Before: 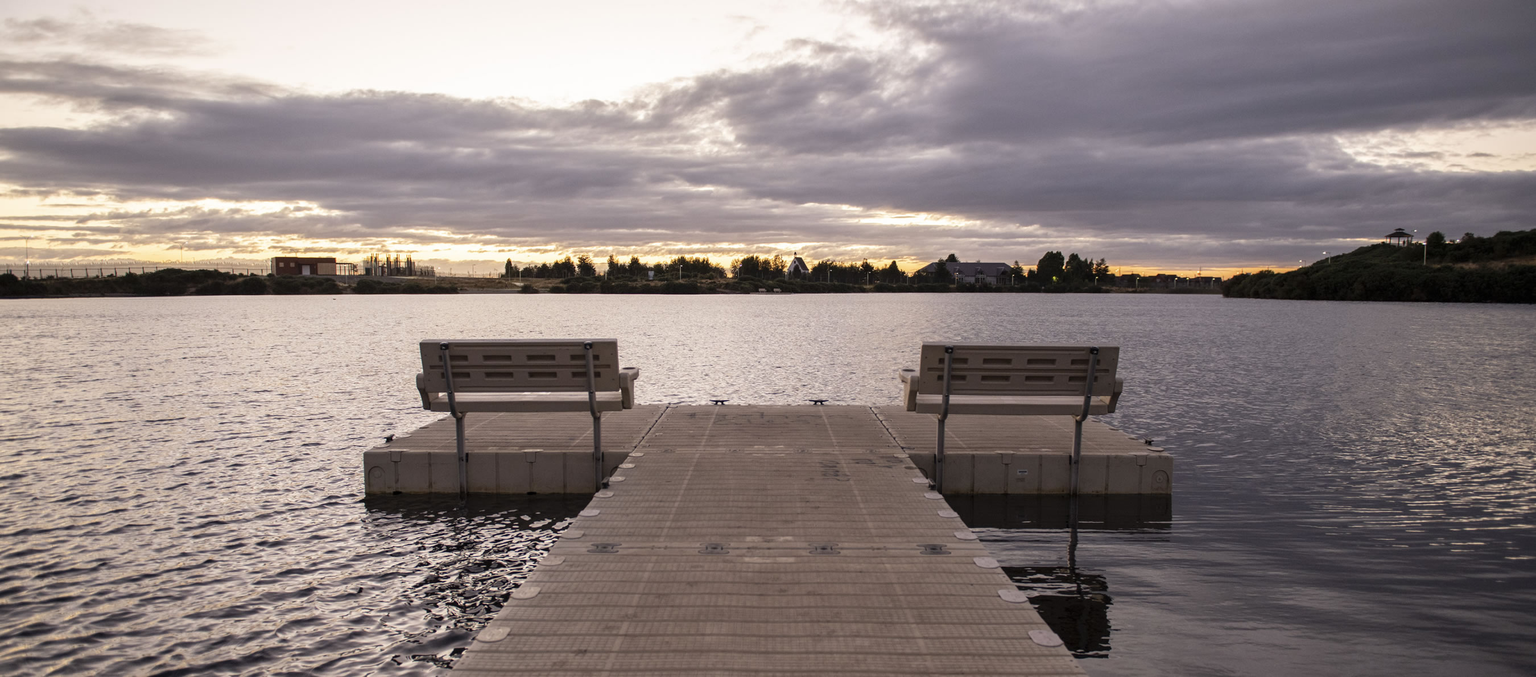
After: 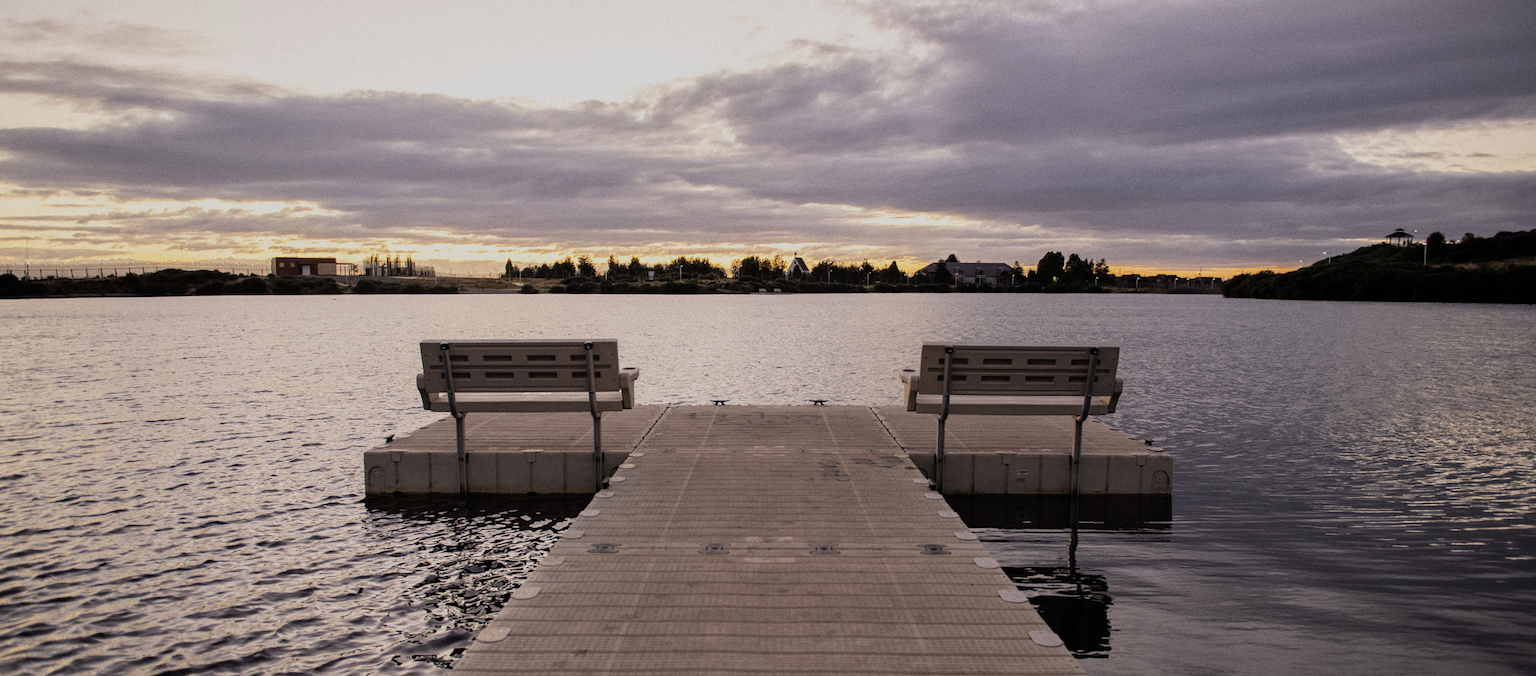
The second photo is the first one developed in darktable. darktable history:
grain: on, module defaults
filmic rgb: black relative exposure -7.65 EV, white relative exposure 4.56 EV, hardness 3.61, color science v6 (2022)
contrast brightness saturation: saturation 0.1
